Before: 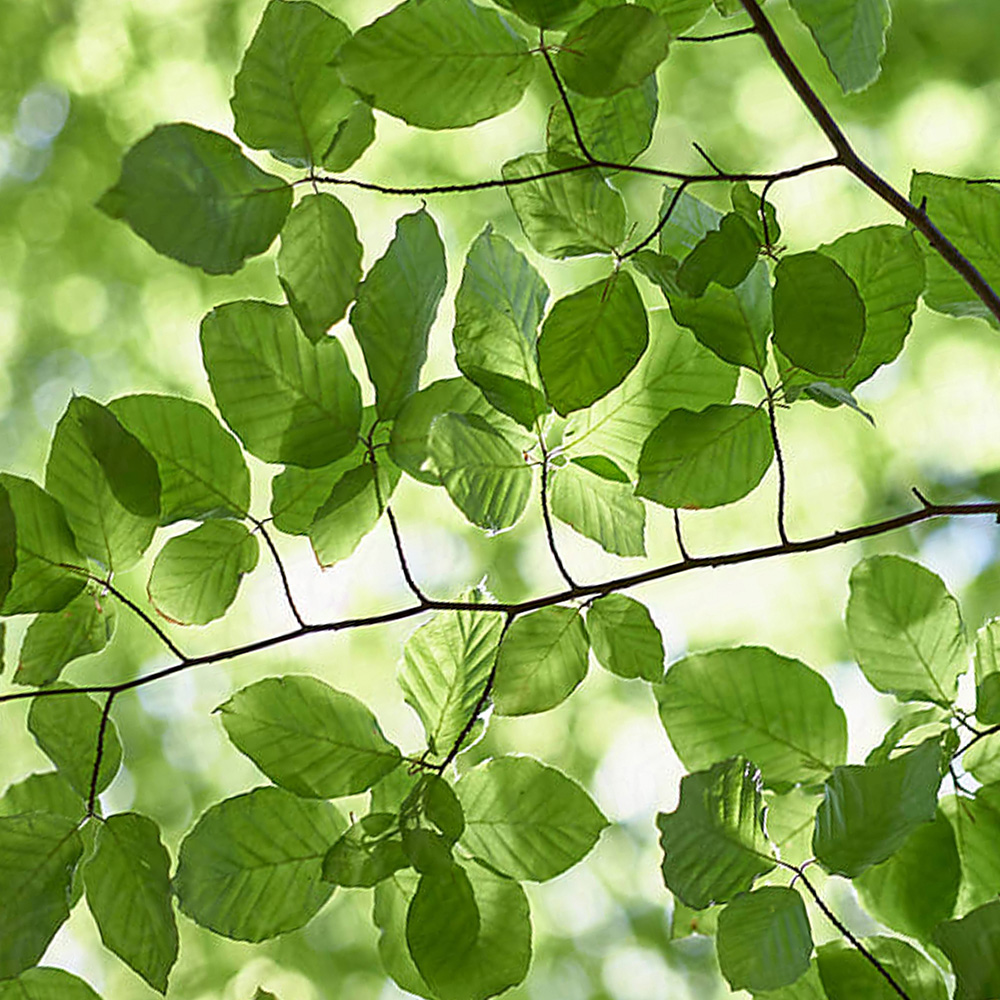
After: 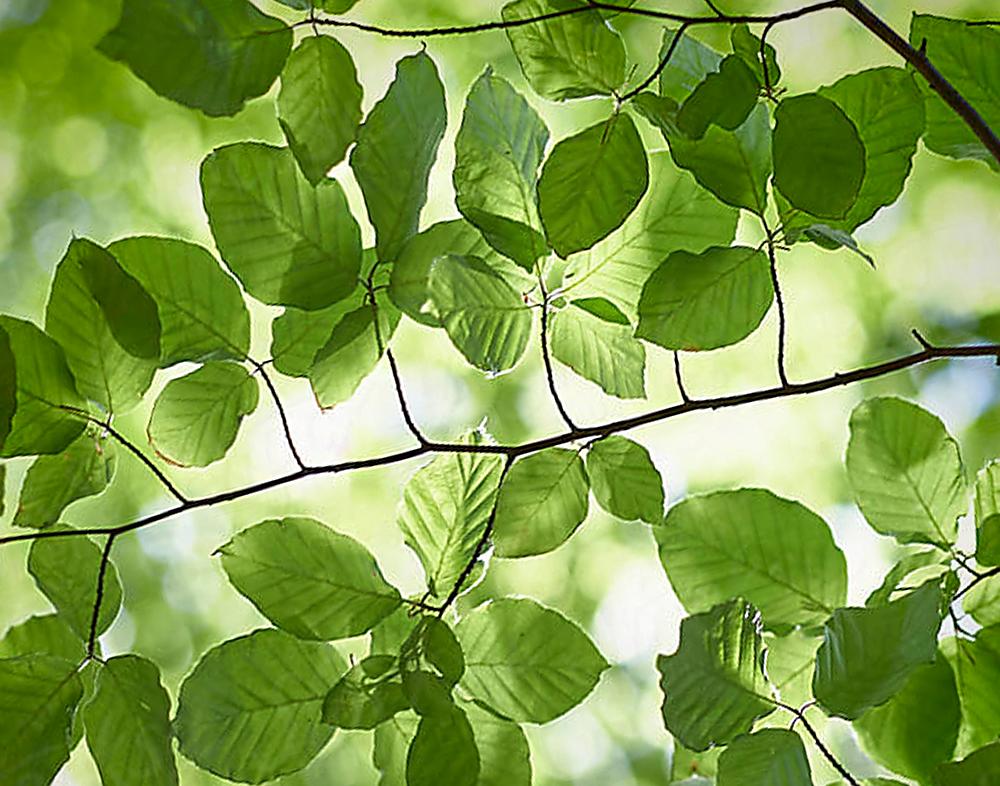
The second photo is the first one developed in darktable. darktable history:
crop and rotate: top 15.842%, bottom 5.503%
sharpen: radius 1.499, amount 0.414, threshold 1.338
vignetting: fall-off radius 61.25%, saturation 0.378, center (-0.026, 0.401), unbound false
